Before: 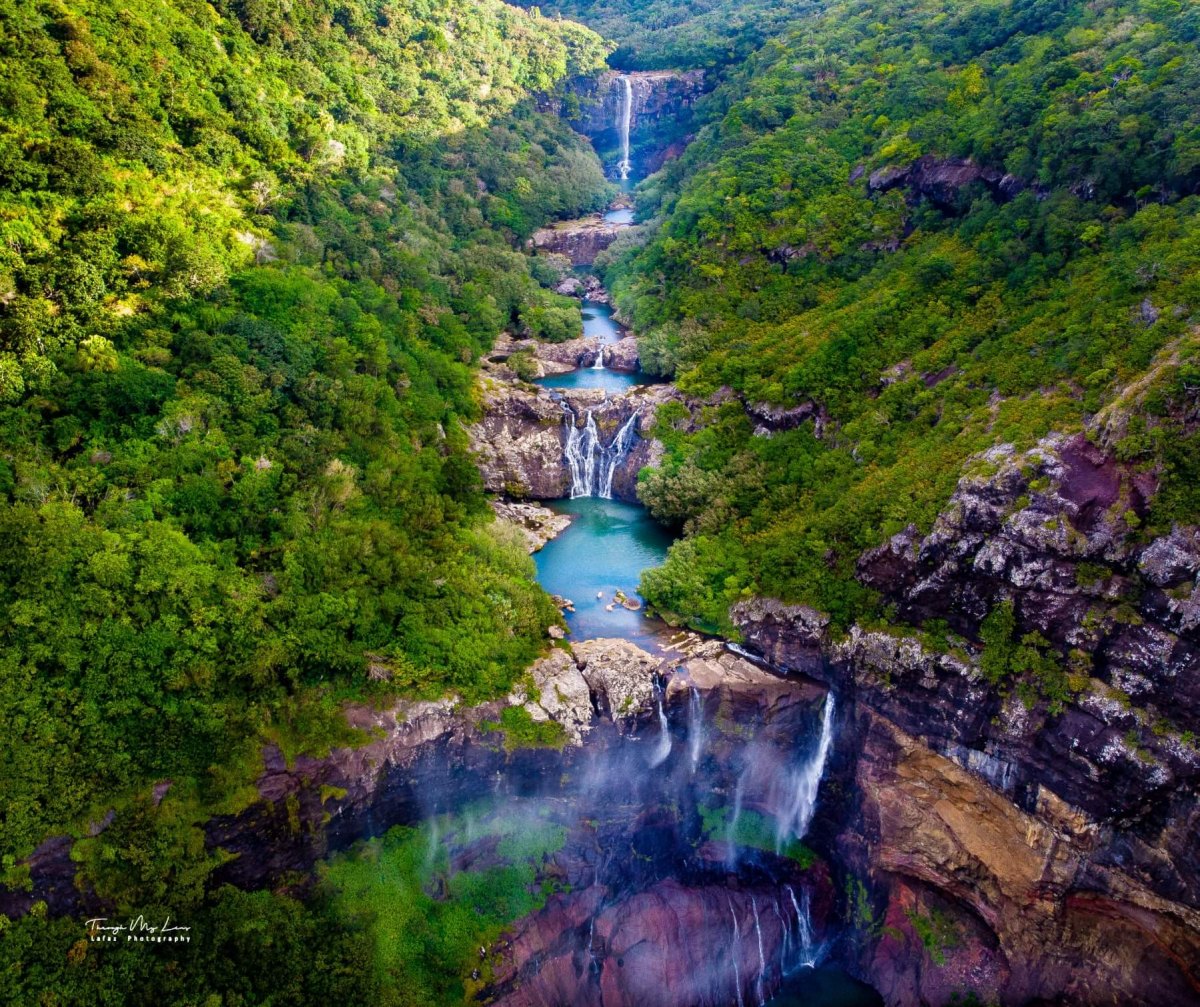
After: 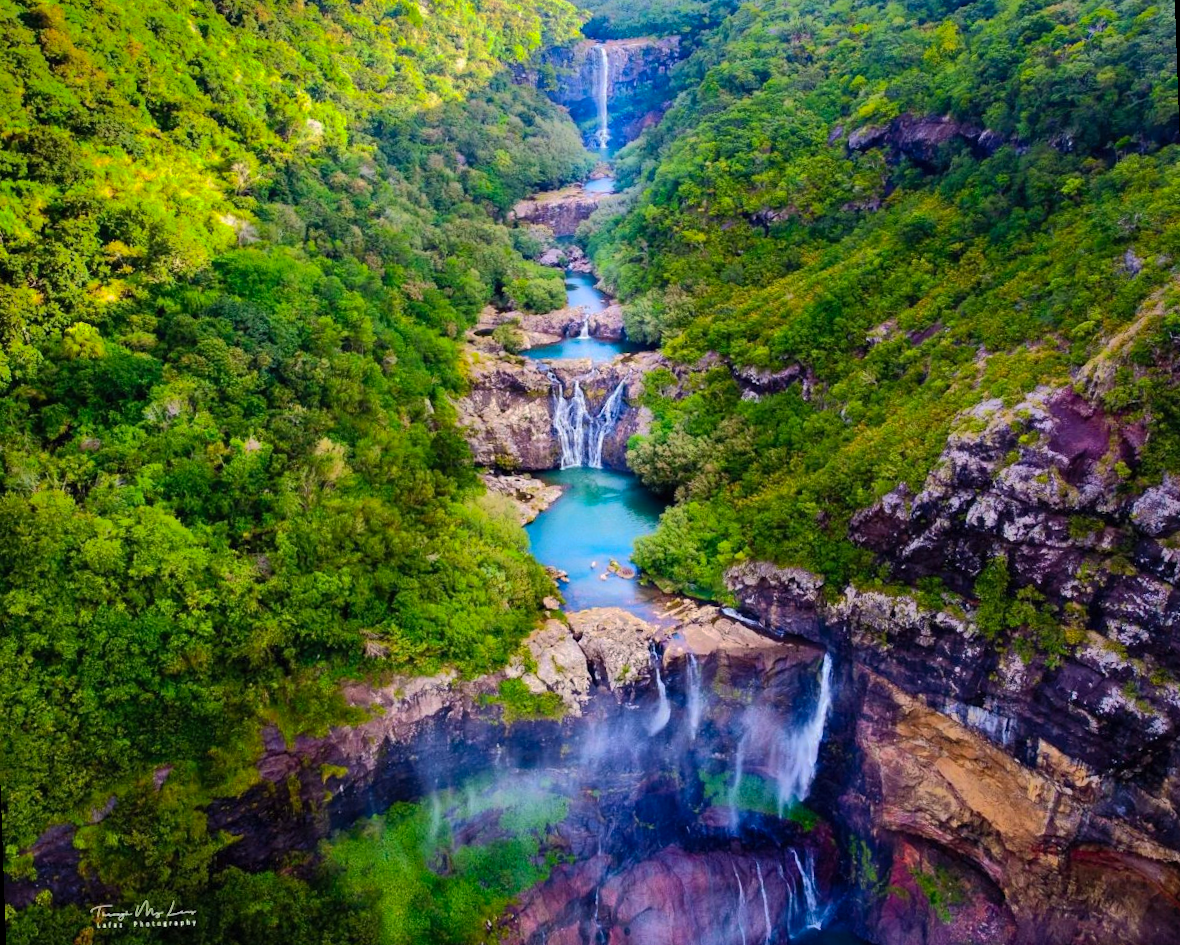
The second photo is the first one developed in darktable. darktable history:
contrast brightness saturation: contrast 0.2, brightness 0.16, saturation 0.22
rotate and perspective: rotation -2°, crop left 0.022, crop right 0.978, crop top 0.049, crop bottom 0.951
shadows and highlights: shadows -19.91, highlights -73.15
